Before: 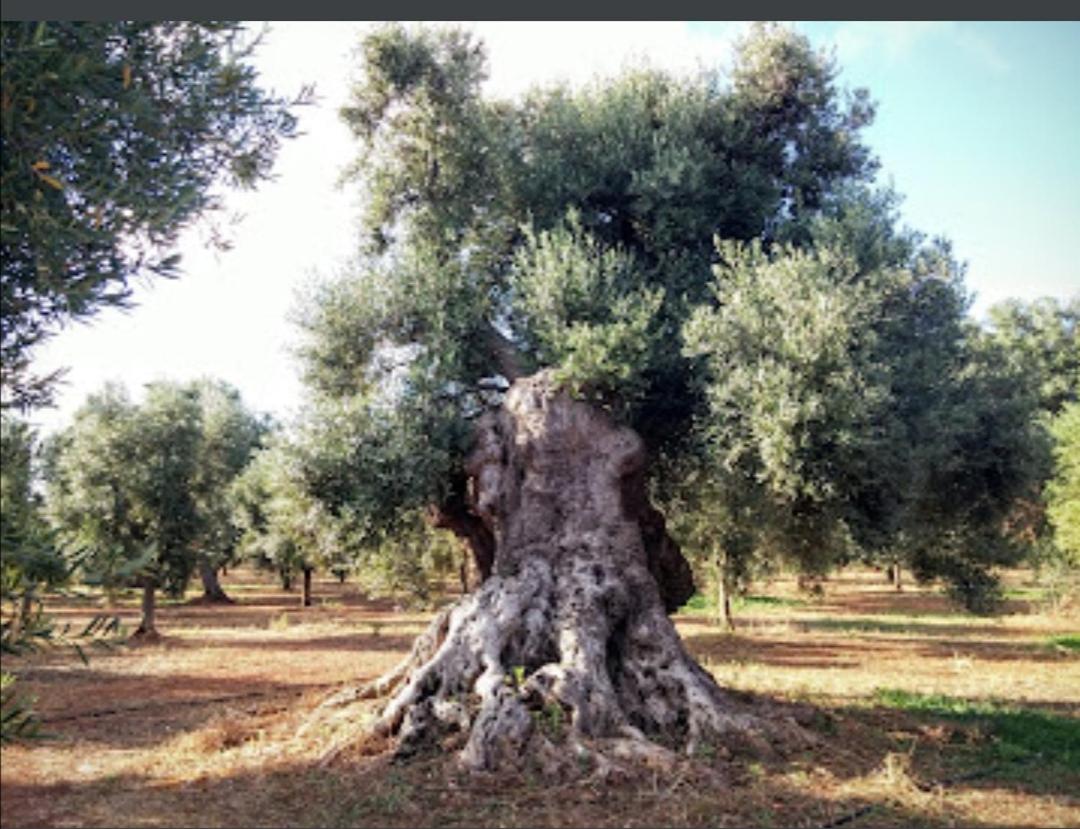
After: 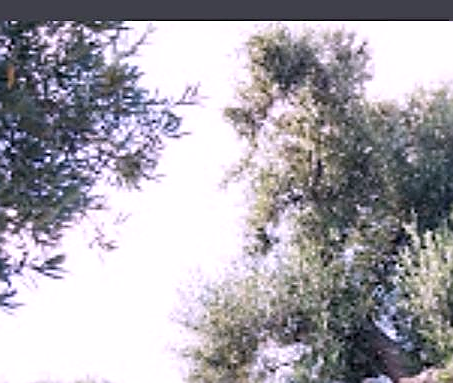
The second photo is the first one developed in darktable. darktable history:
sharpen: radius 1.4, amount 1.25, threshold 0.7
crop and rotate: left 10.817%, top 0.062%, right 47.194%, bottom 53.626%
white balance: red 1.066, blue 1.119
